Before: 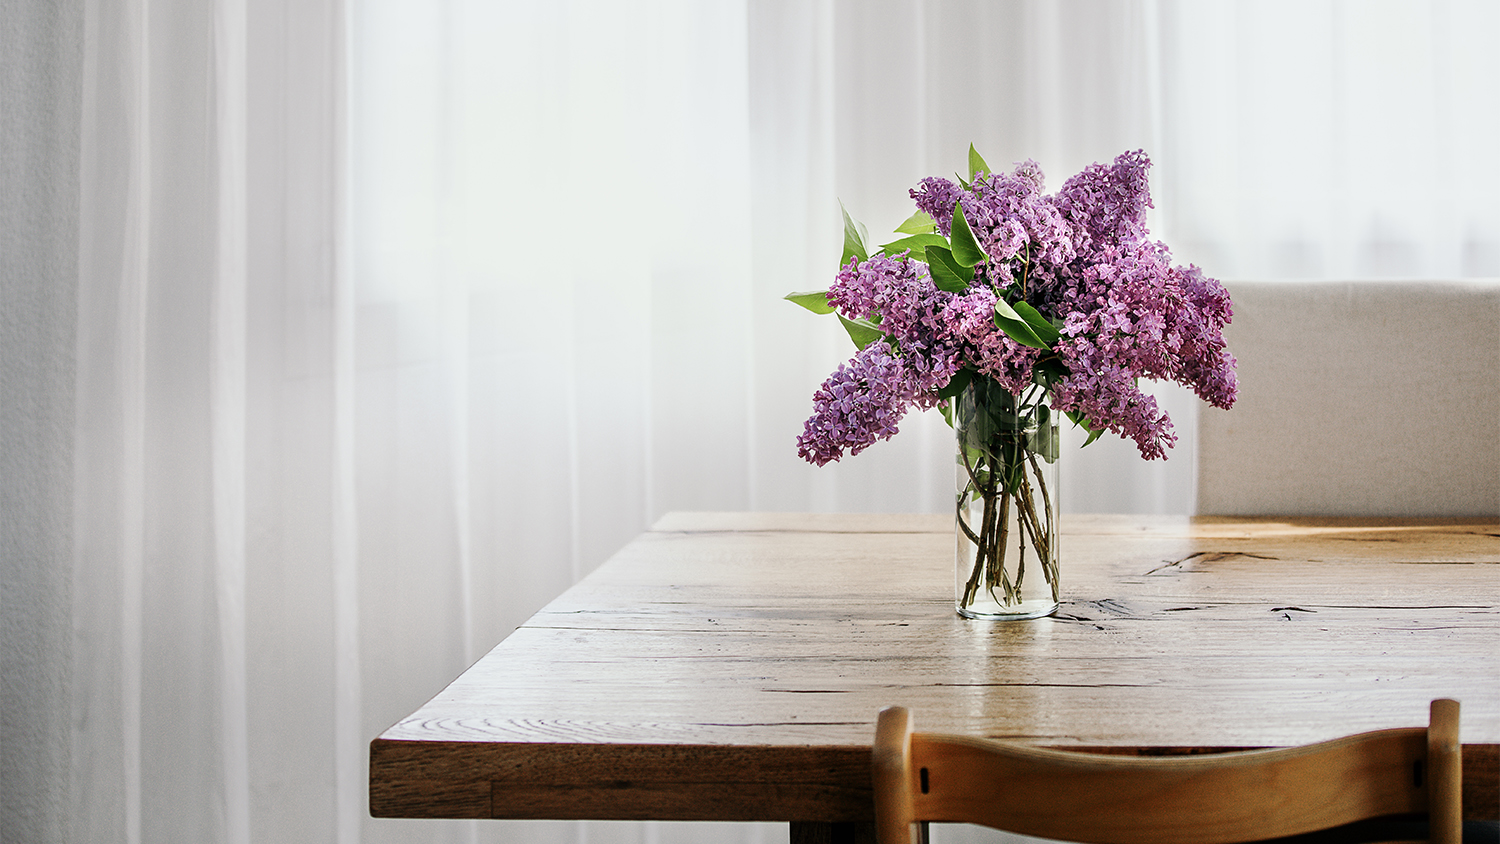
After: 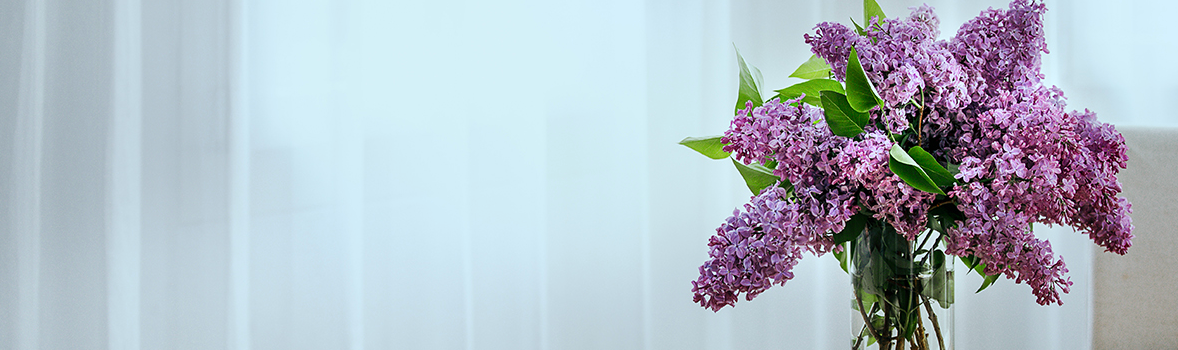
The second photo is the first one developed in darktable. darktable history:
crop: left 7.036%, top 18.398%, right 14.379%, bottom 40.043%
white balance: red 0.925, blue 1.046
